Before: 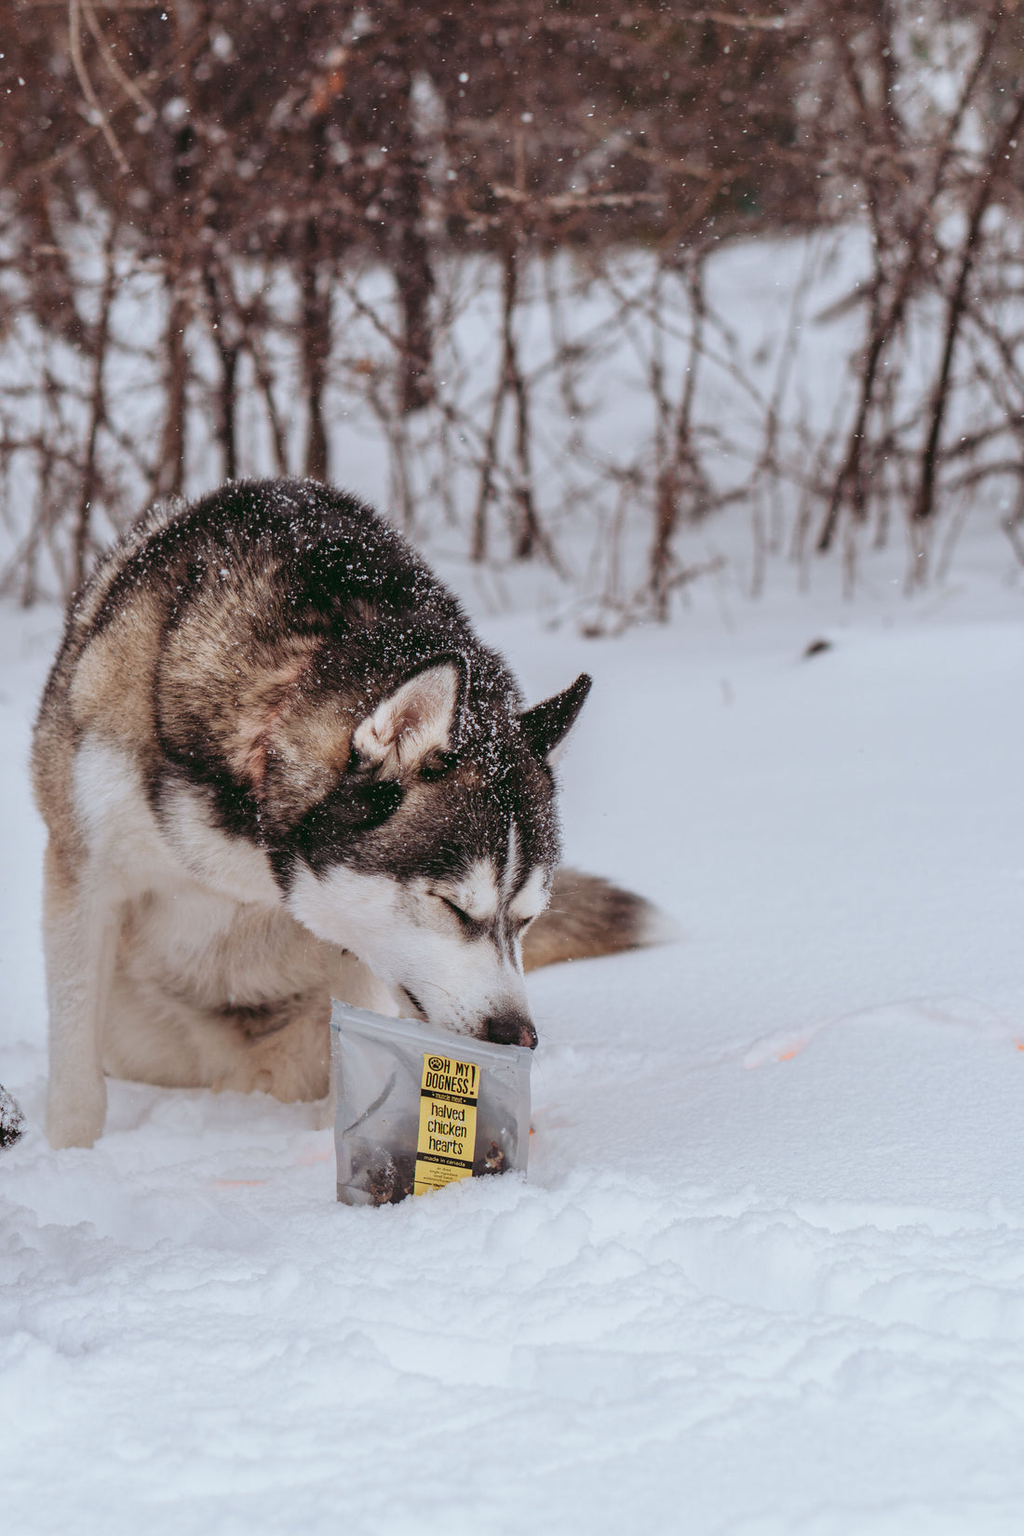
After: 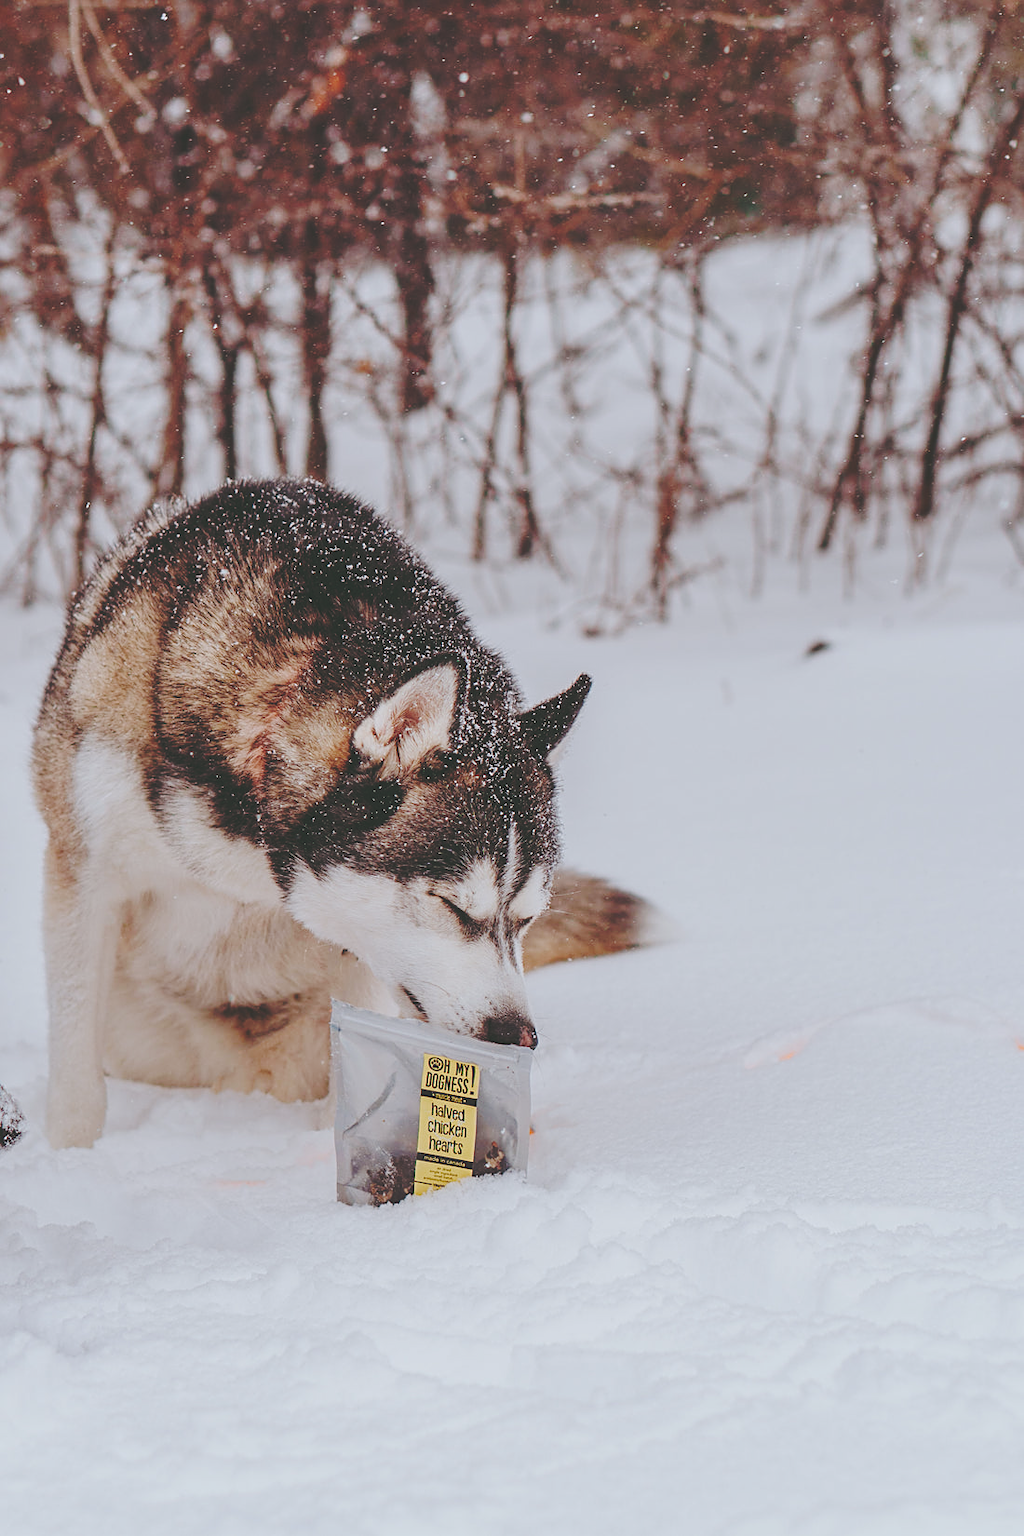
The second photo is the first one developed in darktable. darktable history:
base curve: curves: ch0 [(0, 0.024) (0.055, 0.065) (0.121, 0.166) (0.236, 0.319) (0.693, 0.726) (1, 1)], preserve colors none
color balance rgb: shadows lift › chroma 1%, shadows lift › hue 113°, highlights gain › chroma 0.2%, highlights gain › hue 333°, perceptual saturation grading › global saturation 20%, perceptual saturation grading › highlights -25%, perceptual saturation grading › shadows 25%, contrast -10%
sharpen: on, module defaults
